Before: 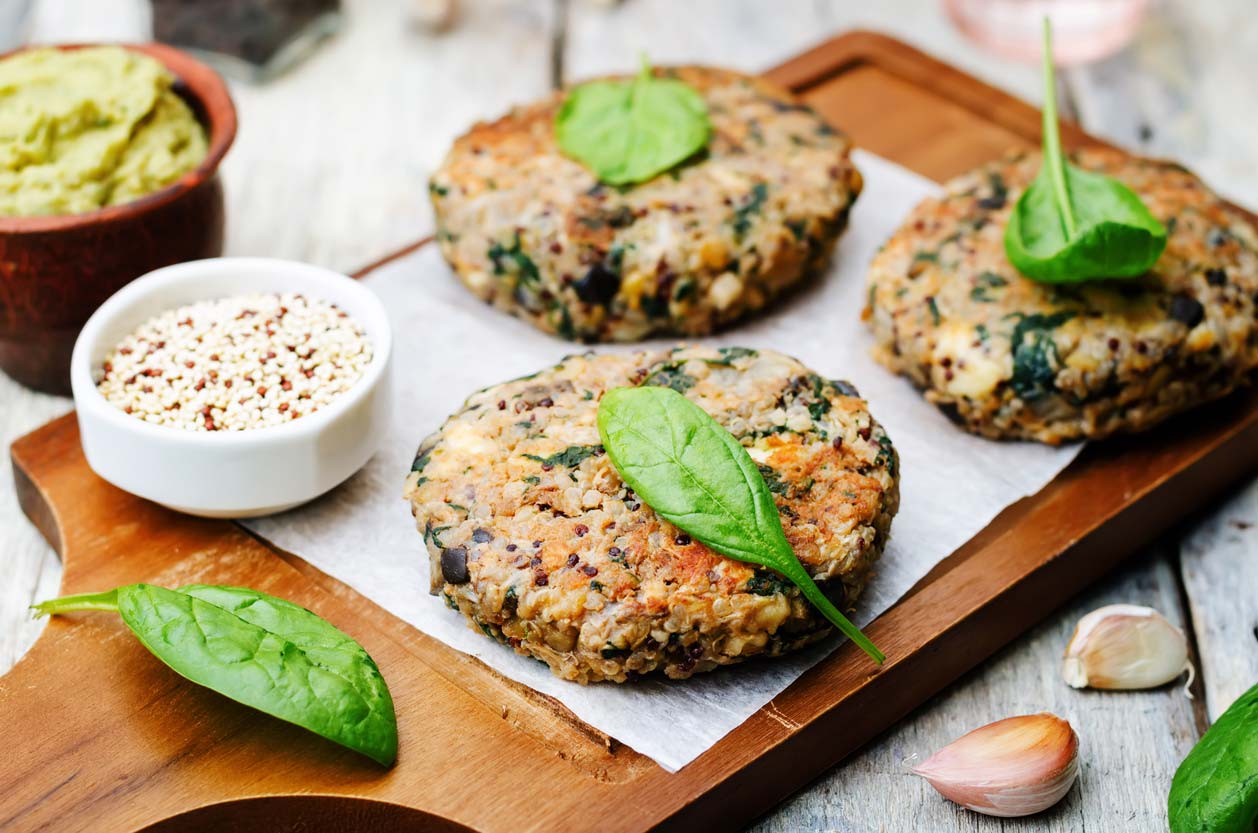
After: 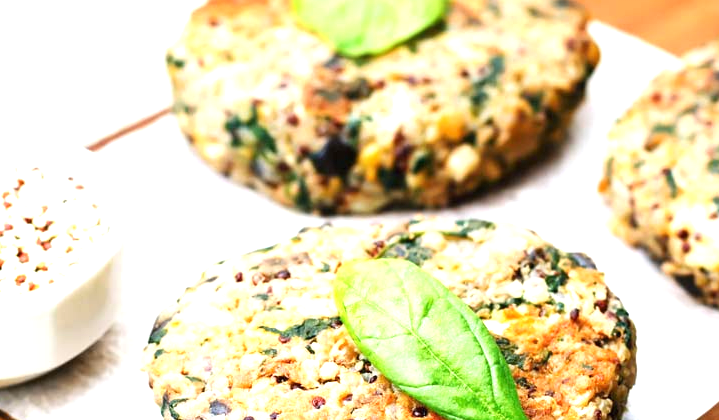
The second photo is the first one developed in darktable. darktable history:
exposure: black level correction 0, exposure 1 EV, compensate highlight preservation false
crop: left 20.932%, top 15.471%, right 21.848%, bottom 34.081%
